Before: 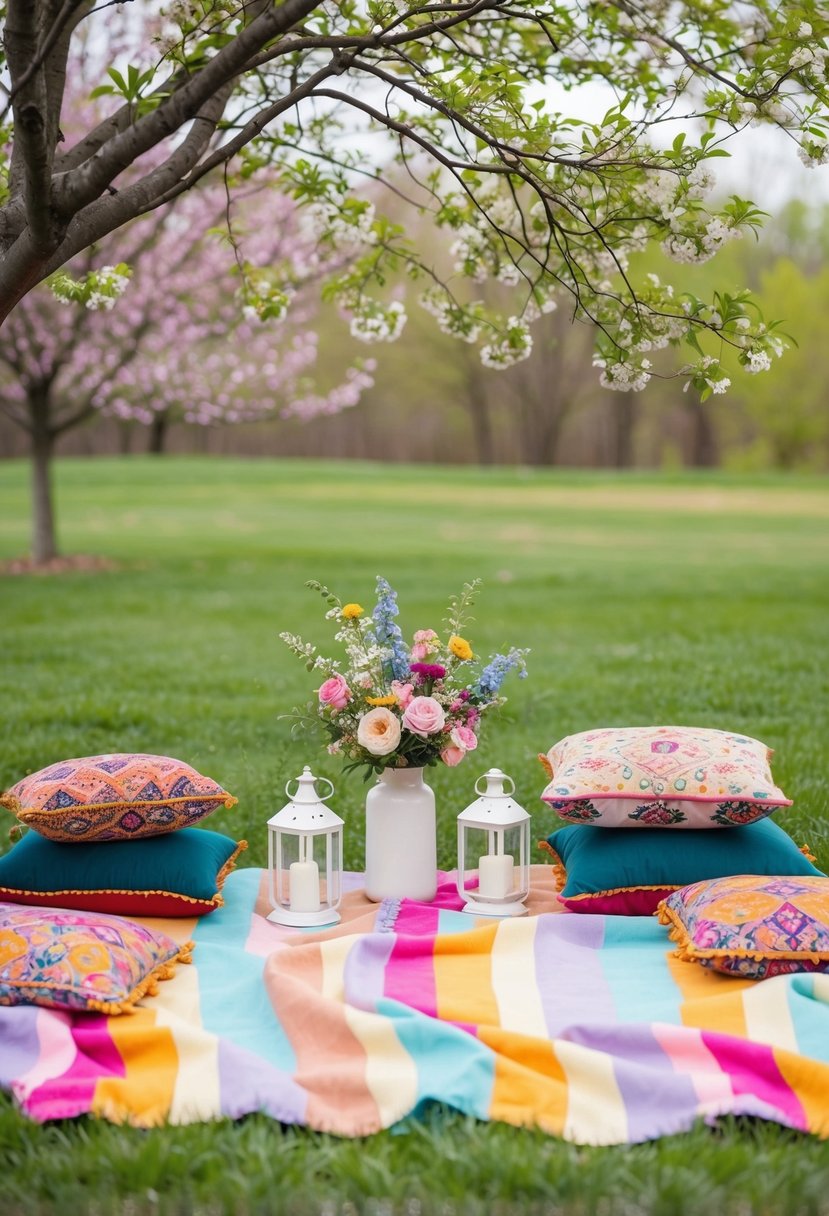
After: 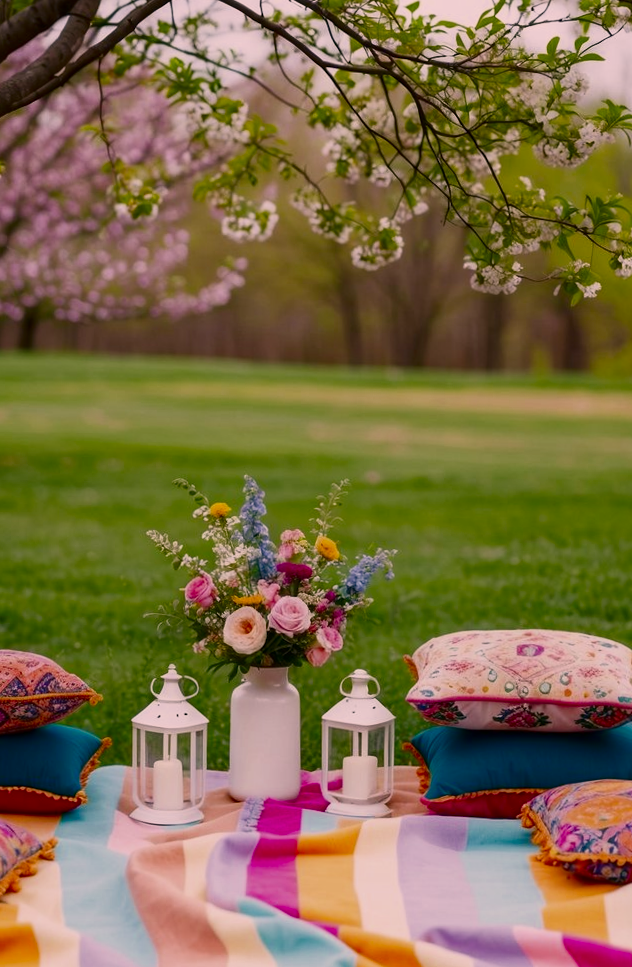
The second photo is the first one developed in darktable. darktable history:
filmic rgb: black relative exposure -7.65 EV, white relative exposure 4.56 EV, hardness 3.61
contrast brightness saturation: contrast 0.09, brightness -0.59, saturation 0.17
rotate and perspective: rotation 0.8°, automatic cropping off
exposure: black level correction -0.005, exposure 1 EV, compensate highlight preservation false
color correction: highlights a* 14.52, highlights b* 4.84
crop: left 16.768%, top 8.653%, right 8.362%, bottom 12.485%
tone equalizer: -8 EV 0.25 EV, -7 EV 0.417 EV, -6 EV 0.417 EV, -5 EV 0.25 EV, -3 EV -0.25 EV, -2 EV -0.417 EV, -1 EV -0.417 EV, +0 EV -0.25 EV, edges refinement/feathering 500, mask exposure compensation -1.57 EV, preserve details guided filter
